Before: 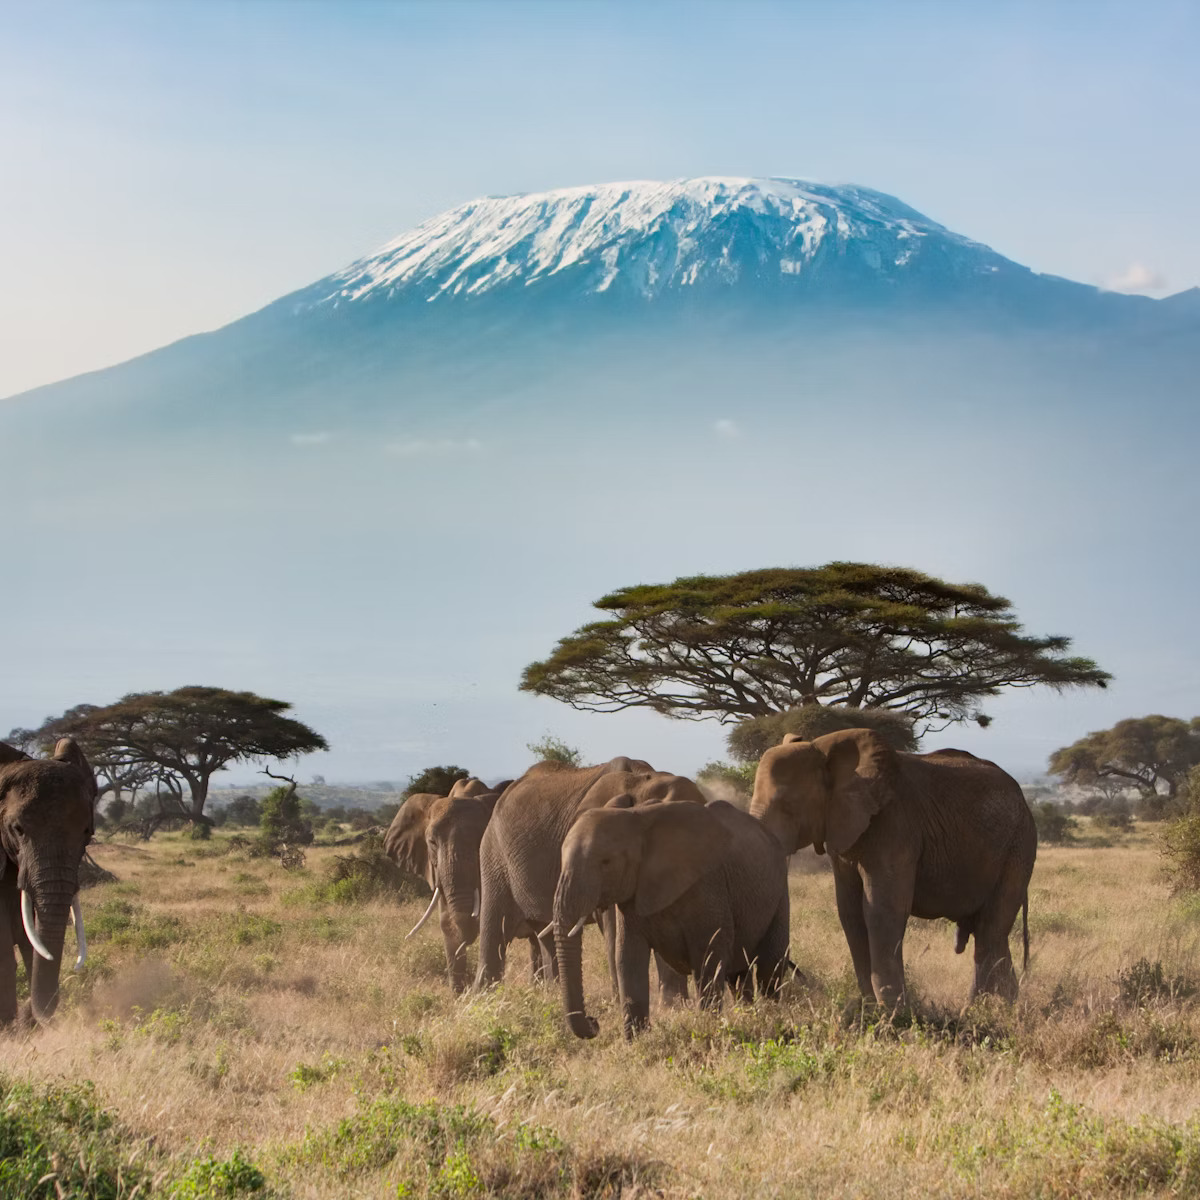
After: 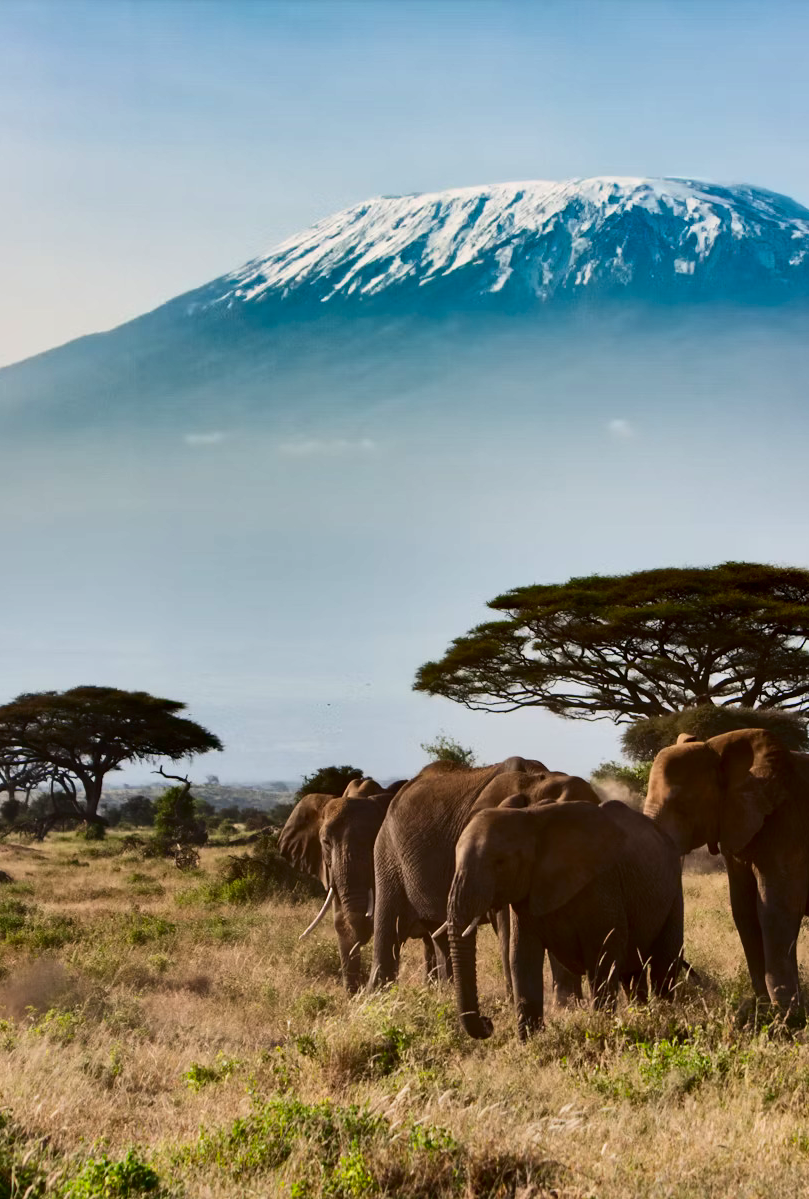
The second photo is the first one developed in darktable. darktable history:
contrast brightness saturation: contrast 0.22, brightness -0.192, saturation 0.239
shadows and highlights: low approximation 0.01, soften with gaussian
crop and rotate: left 8.888%, right 23.623%
